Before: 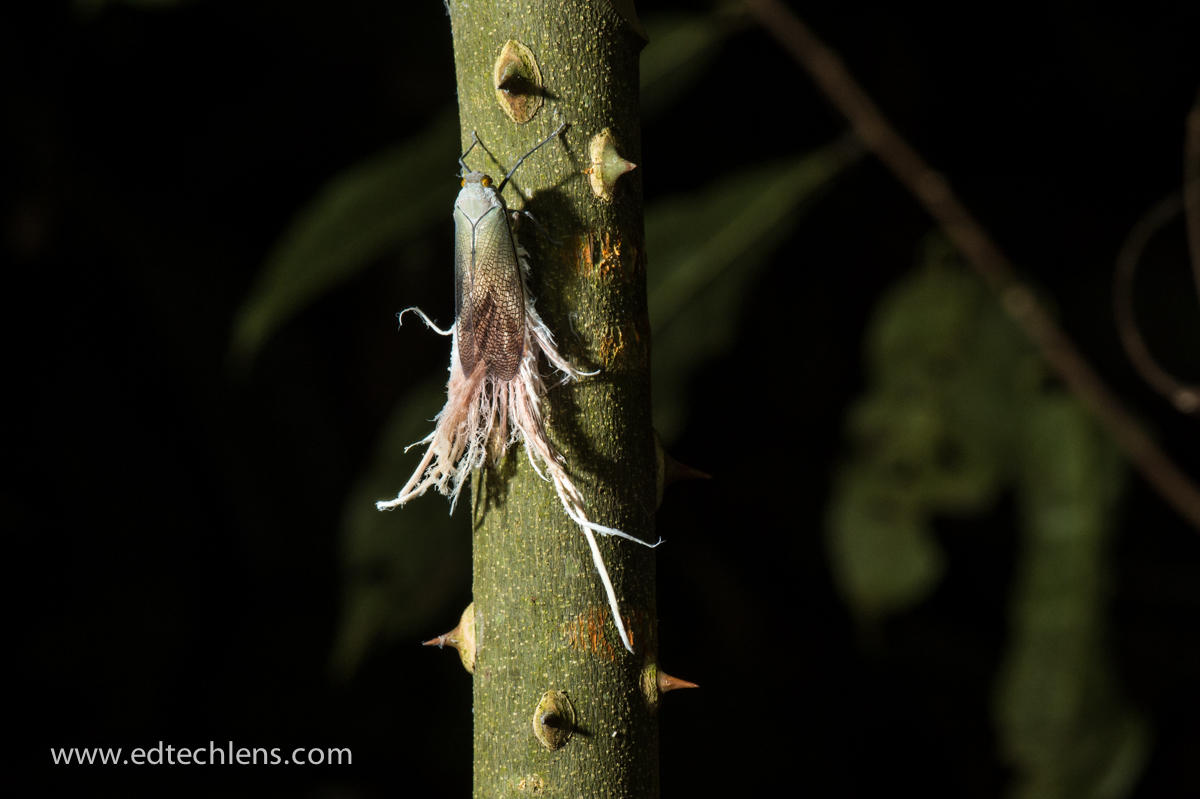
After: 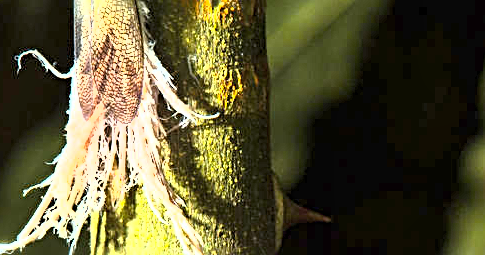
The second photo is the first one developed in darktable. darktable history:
contrast brightness saturation: saturation -0.1
crop: left 31.751%, top 32.172%, right 27.8%, bottom 35.83%
sharpen: radius 3.119
shadows and highlights: low approximation 0.01, soften with gaussian
color balance rgb: perceptual saturation grading › global saturation 25%, global vibrance 10%
exposure: exposure 2.25 EV, compensate highlight preservation false
